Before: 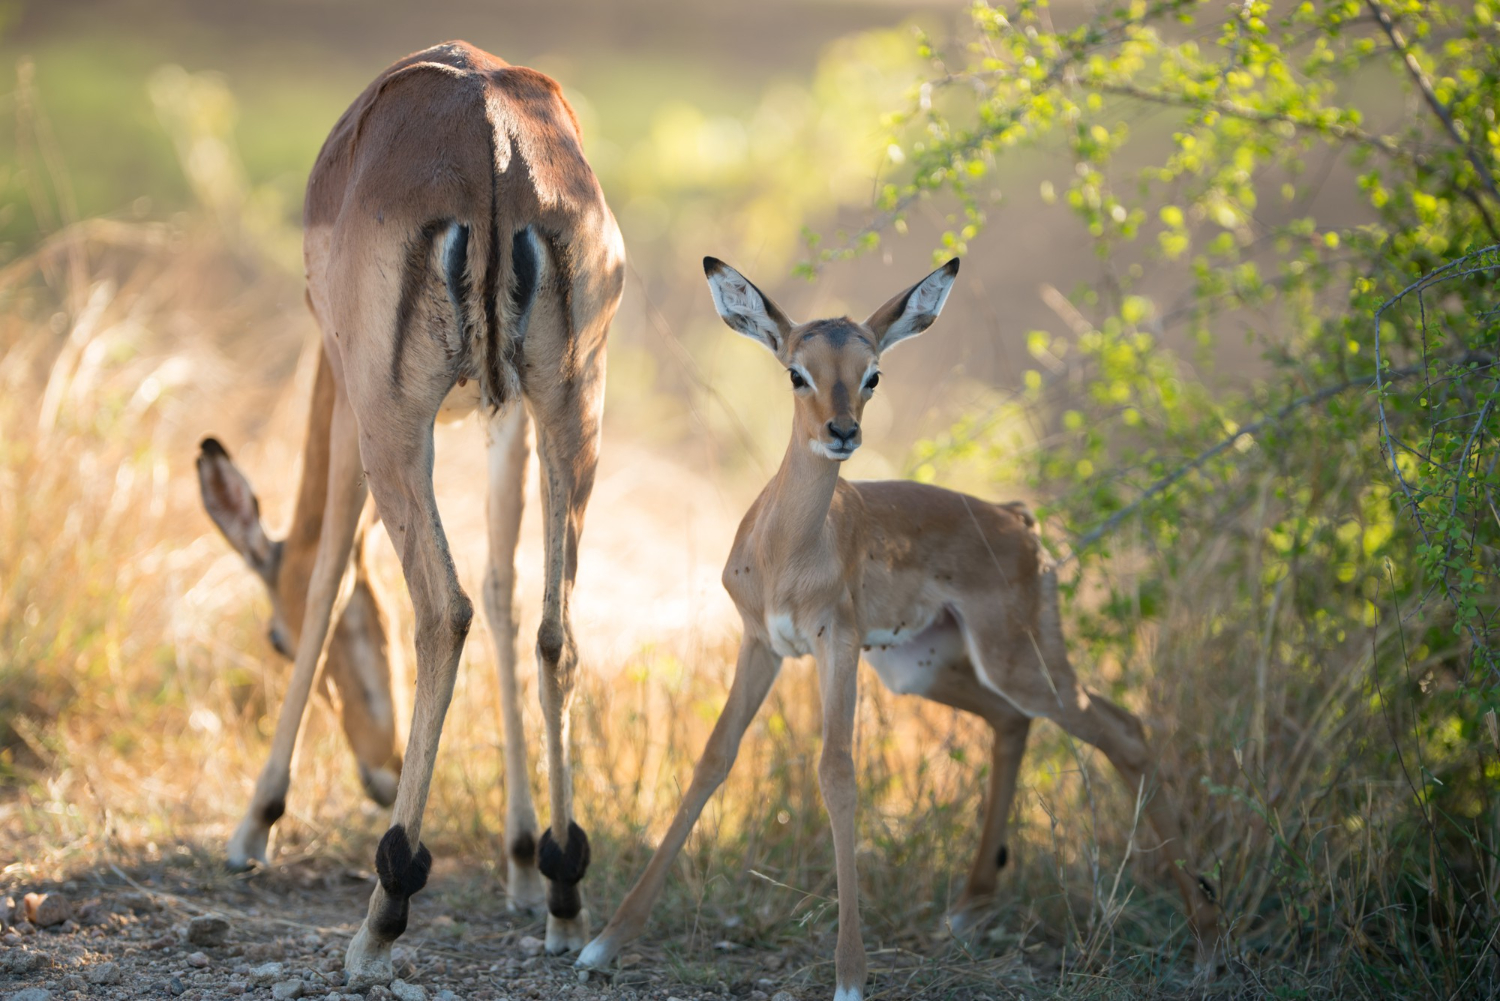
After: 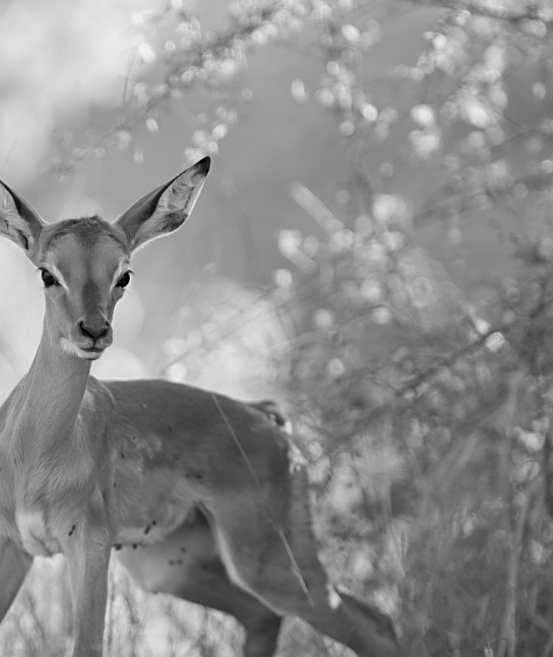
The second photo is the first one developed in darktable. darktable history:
crop and rotate: left 49.936%, top 10.094%, right 13.136%, bottom 24.256%
monochrome: size 3.1
sharpen: on, module defaults
